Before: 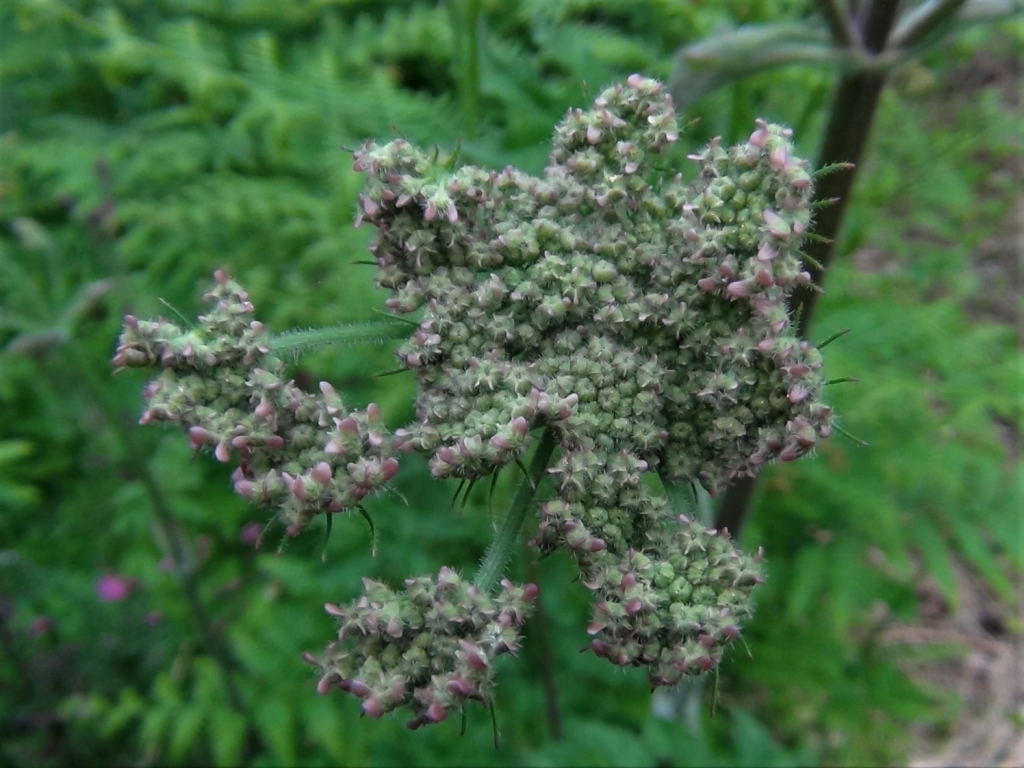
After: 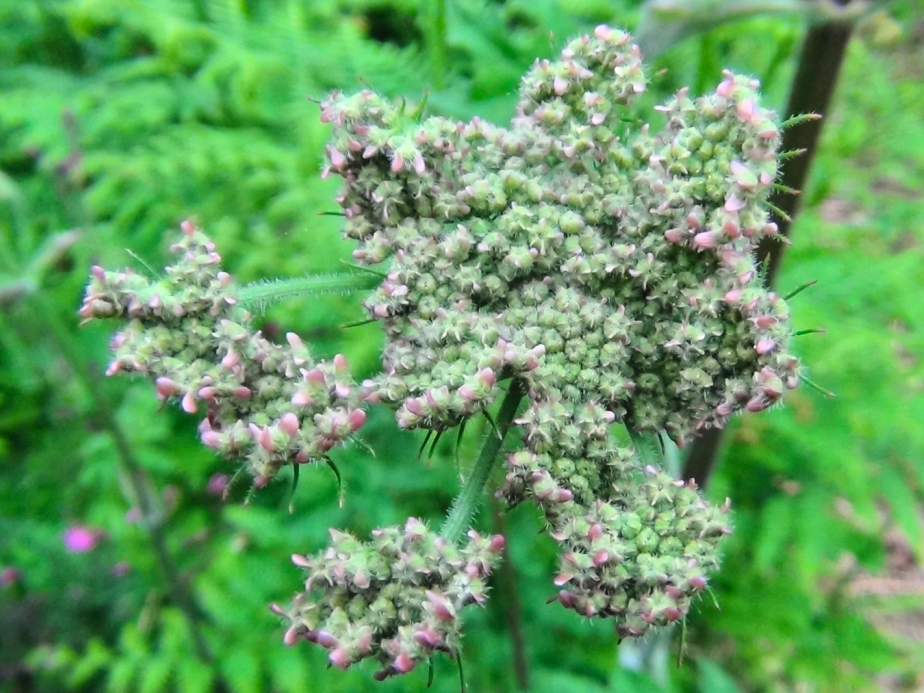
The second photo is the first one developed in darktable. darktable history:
contrast brightness saturation: contrast 0.24, brightness 0.26, saturation 0.39
crop: left 3.305%, top 6.436%, right 6.389%, bottom 3.258%
tone equalizer: -8 EV 0.001 EV, -7 EV -0.004 EV, -6 EV 0.009 EV, -5 EV 0.032 EV, -4 EV 0.276 EV, -3 EV 0.644 EV, -2 EV 0.584 EV, -1 EV 0.187 EV, +0 EV 0.024 EV
